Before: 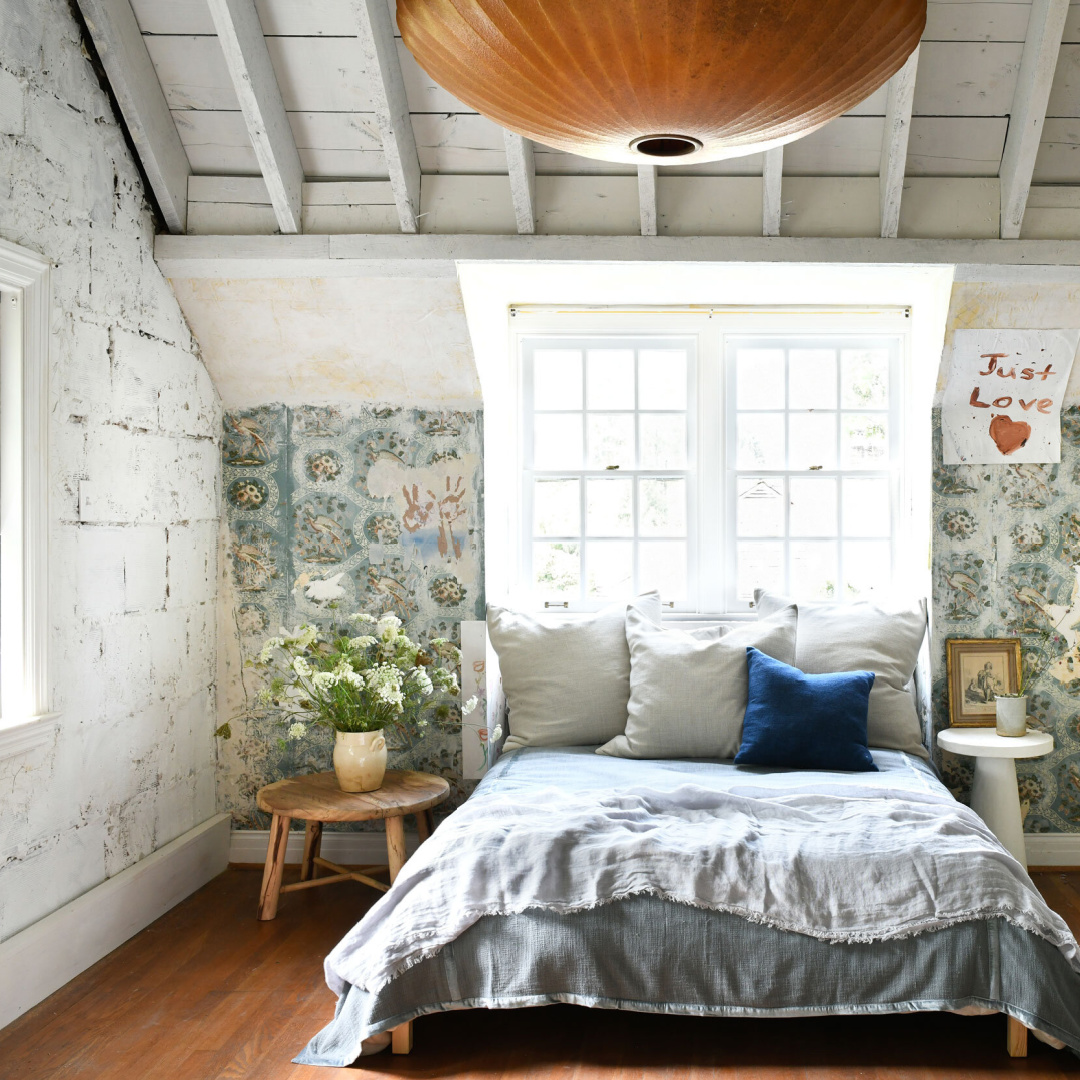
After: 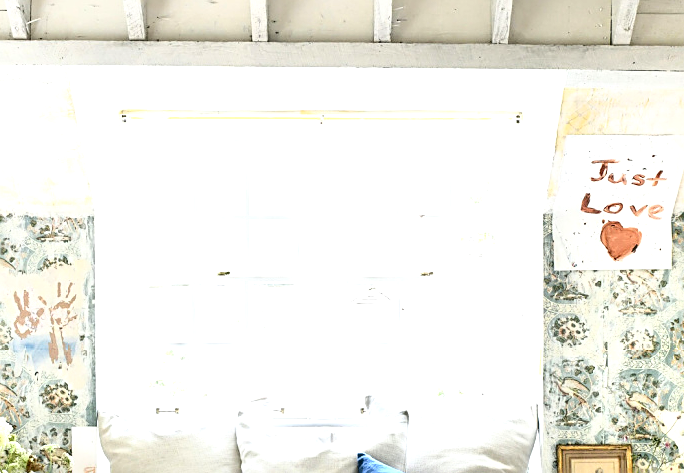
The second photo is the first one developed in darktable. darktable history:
tone curve: curves: ch0 [(0, 0) (0.003, 0.003) (0.011, 0.005) (0.025, 0.008) (0.044, 0.012) (0.069, 0.02) (0.1, 0.031) (0.136, 0.047) (0.177, 0.088) (0.224, 0.141) (0.277, 0.222) (0.335, 0.32) (0.399, 0.422) (0.468, 0.523) (0.543, 0.623) (0.623, 0.716) (0.709, 0.796) (0.801, 0.88) (0.898, 0.958) (1, 1)], color space Lab, independent channels, preserve colors none
local contrast: on, module defaults
tone equalizer: -8 EV -0.758 EV, -7 EV -0.694 EV, -6 EV -0.627 EV, -5 EV -0.408 EV, -3 EV 0.391 EV, -2 EV 0.6 EV, -1 EV 0.693 EV, +0 EV 0.742 EV
sharpen: on, module defaults
crop: left 36.107%, top 18.055%, right 0.523%, bottom 38.128%
